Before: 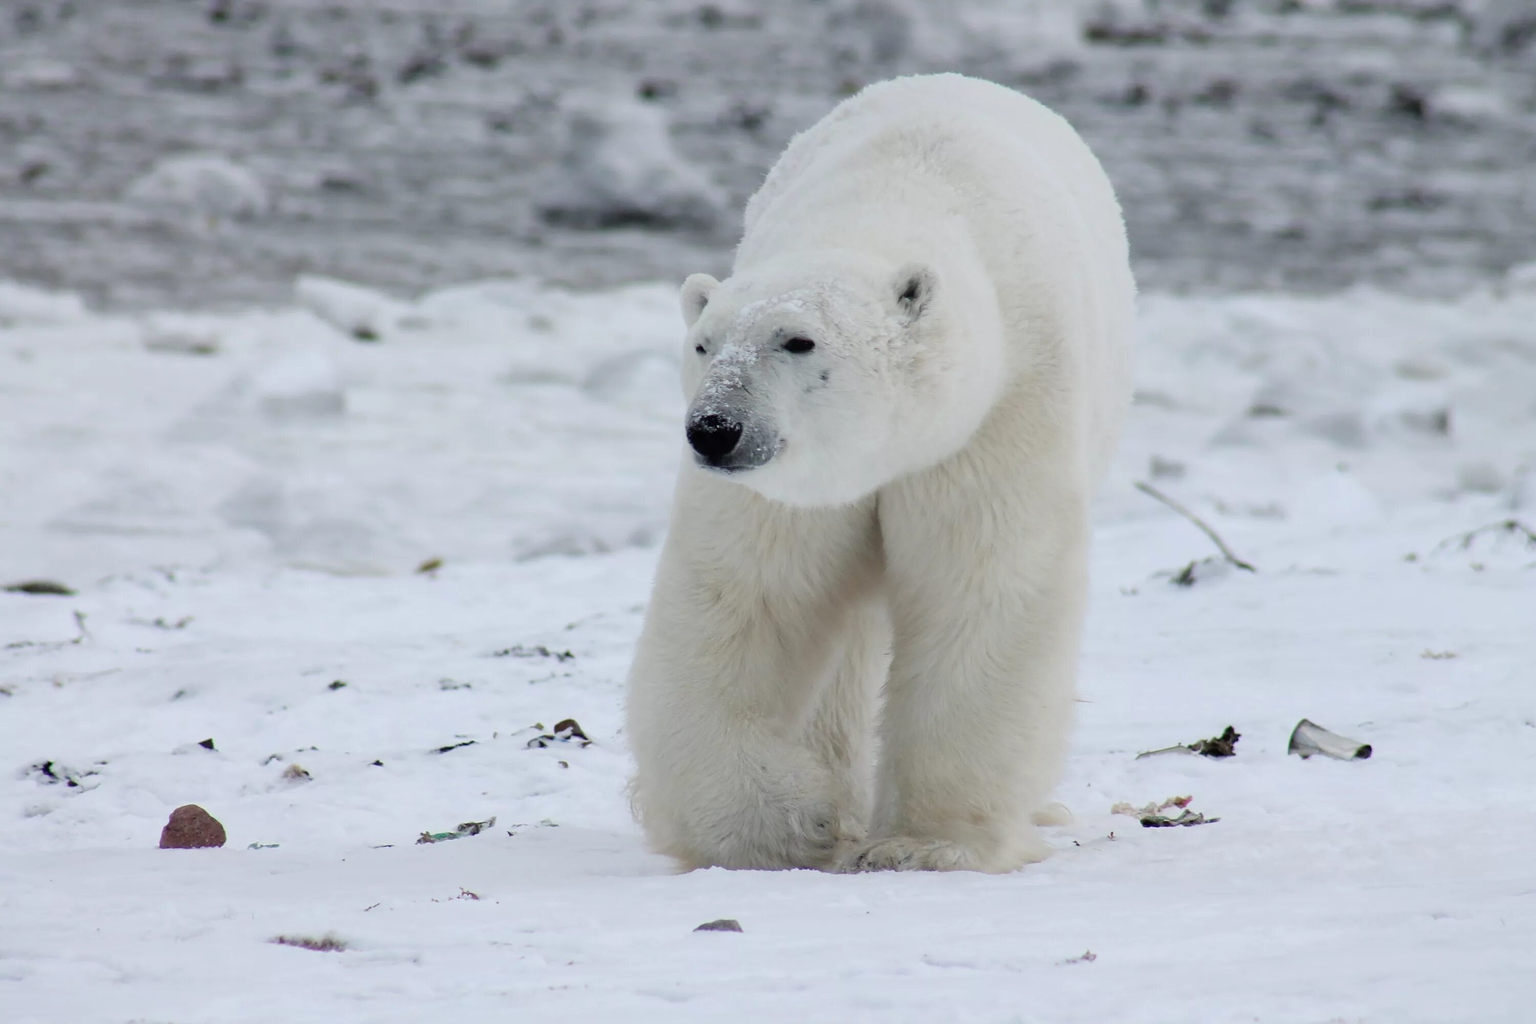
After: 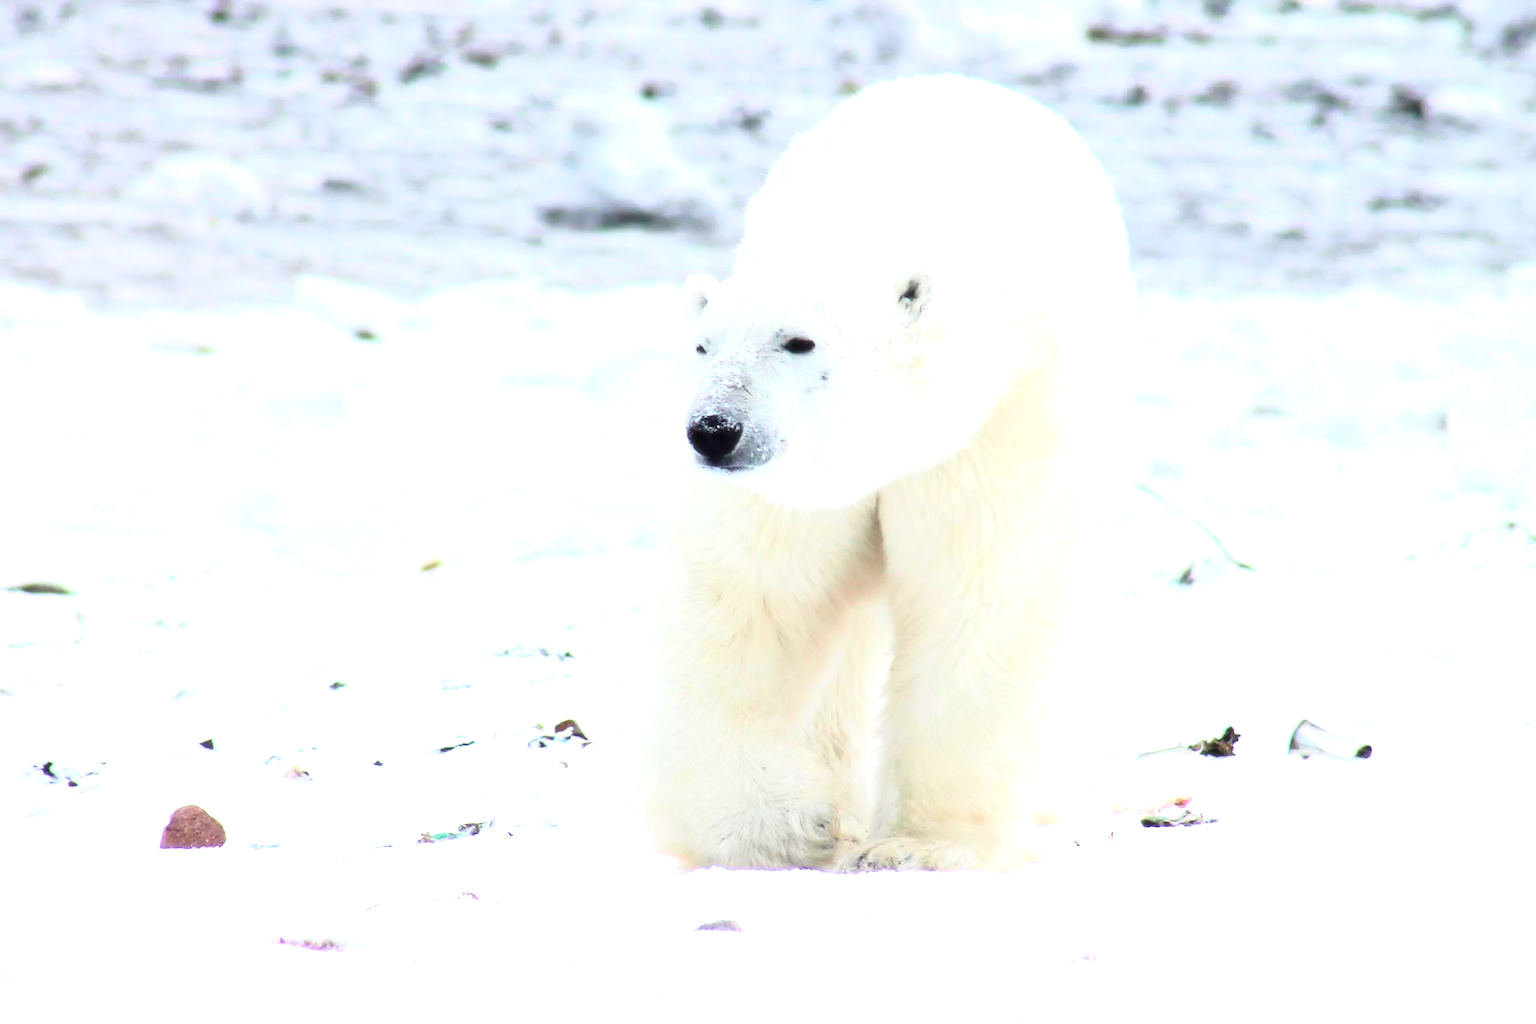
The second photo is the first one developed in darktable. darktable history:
exposure: exposure 1.5 EV, compensate highlight preservation false
tone curve: curves: ch0 [(0, 0) (0.091, 0.077) (0.517, 0.574) (0.745, 0.82) (0.844, 0.908) (0.909, 0.942) (1, 0.973)]; ch1 [(0, 0) (0.437, 0.404) (0.5, 0.5) (0.534, 0.554) (0.58, 0.603) (0.616, 0.649) (1, 1)]; ch2 [(0, 0) (0.442, 0.415) (0.5, 0.5) (0.535, 0.557) (0.585, 0.62) (1, 1)], color space Lab, independent channels, preserve colors none
soften: size 10%, saturation 50%, brightness 0.2 EV, mix 10%
